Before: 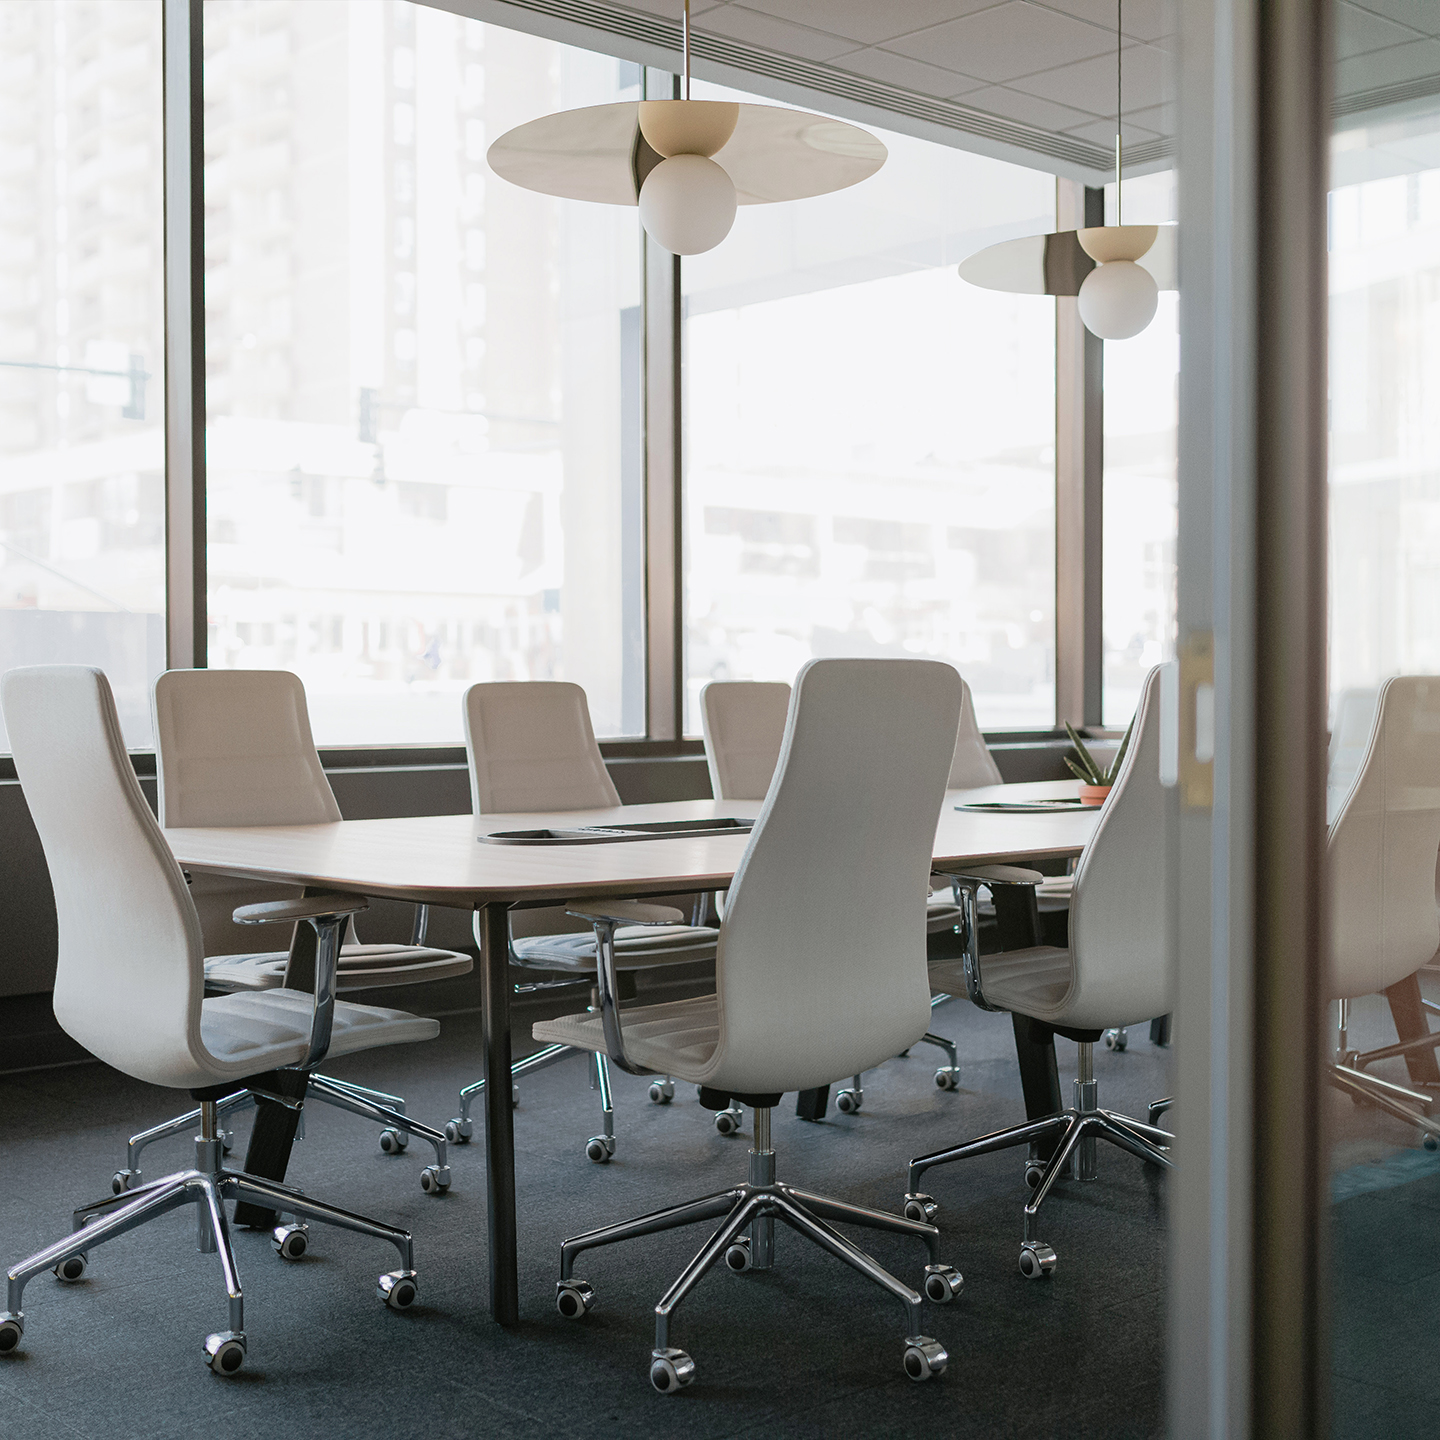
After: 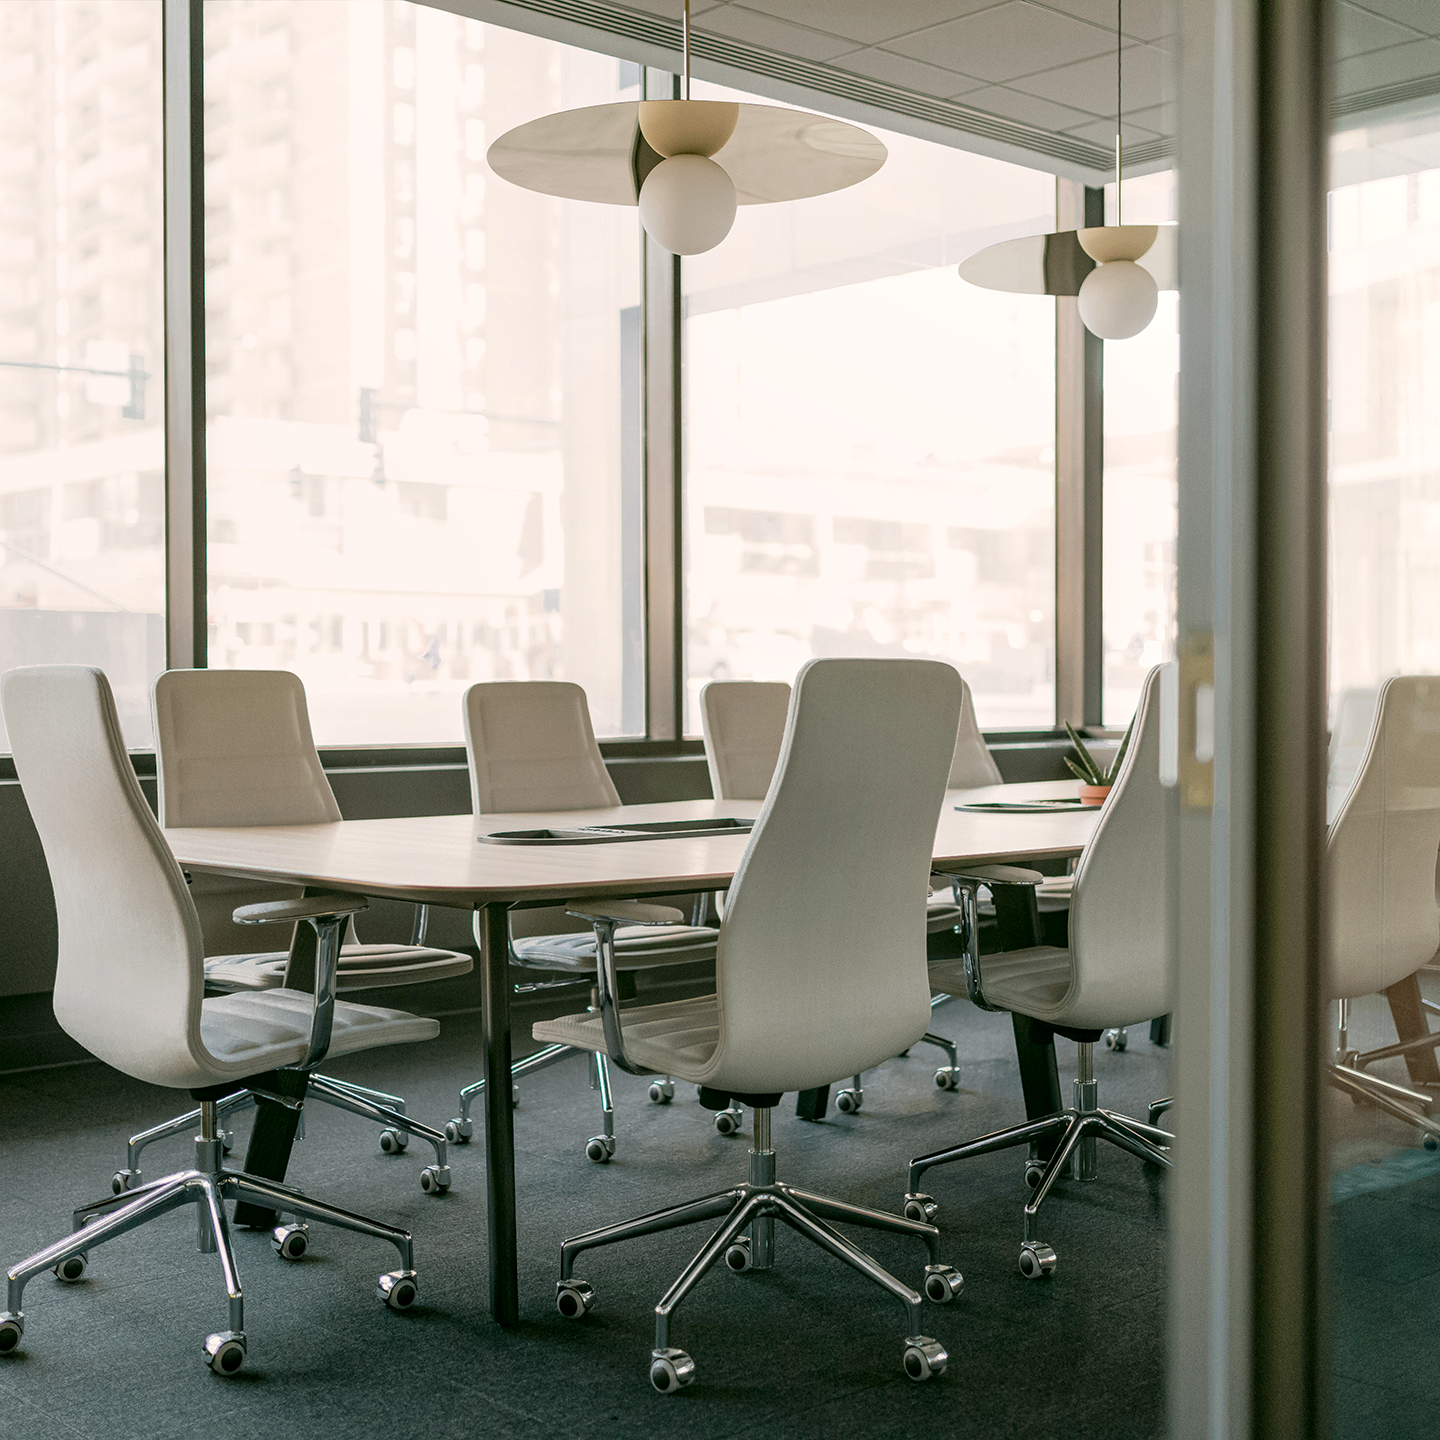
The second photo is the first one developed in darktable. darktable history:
color correction: highlights a* 4.02, highlights b* 4.98, shadows a* -7.55, shadows b* 4.98
local contrast: detail 130%
